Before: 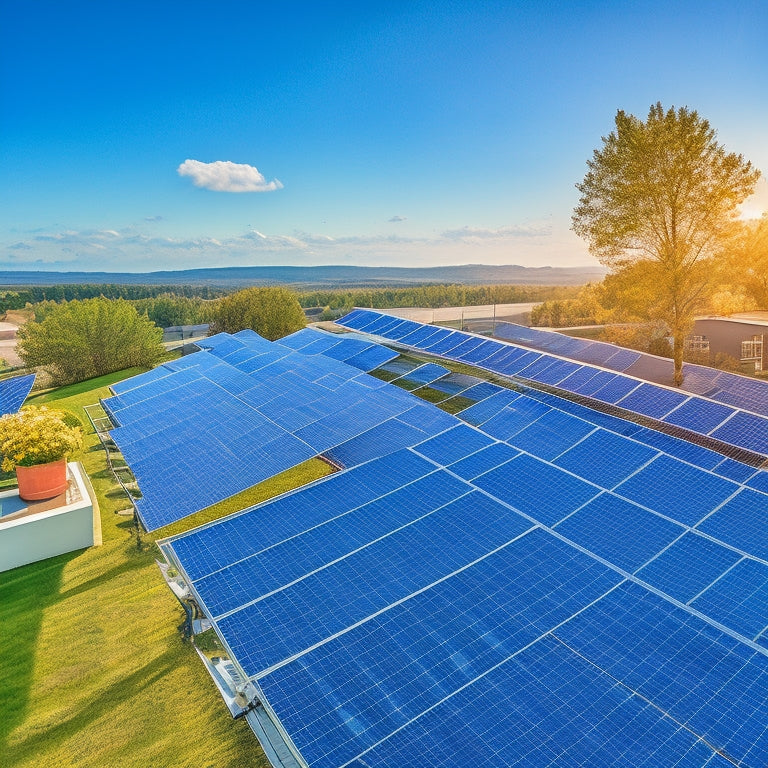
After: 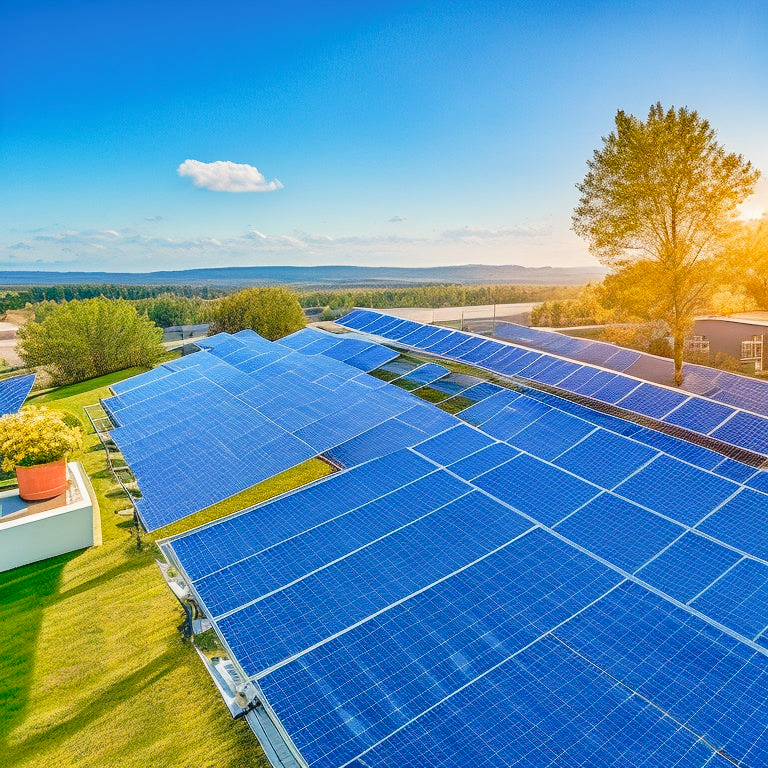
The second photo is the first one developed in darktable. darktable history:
tone curve: curves: ch0 [(0, 0) (0.081, 0.044) (0.192, 0.125) (0.283, 0.238) (0.416, 0.449) (0.495, 0.524) (0.686, 0.743) (0.826, 0.865) (0.978, 0.988)]; ch1 [(0, 0) (0.161, 0.092) (0.35, 0.33) (0.392, 0.392) (0.427, 0.426) (0.479, 0.472) (0.505, 0.497) (0.521, 0.514) (0.547, 0.568) (0.579, 0.597) (0.625, 0.627) (0.678, 0.733) (1, 1)]; ch2 [(0, 0) (0.346, 0.362) (0.404, 0.427) (0.502, 0.495) (0.531, 0.523) (0.549, 0.554) (0.582, 0.596) (0.629, 0.642) (0.717, 0.678) (1, 1)], preserve colors none
